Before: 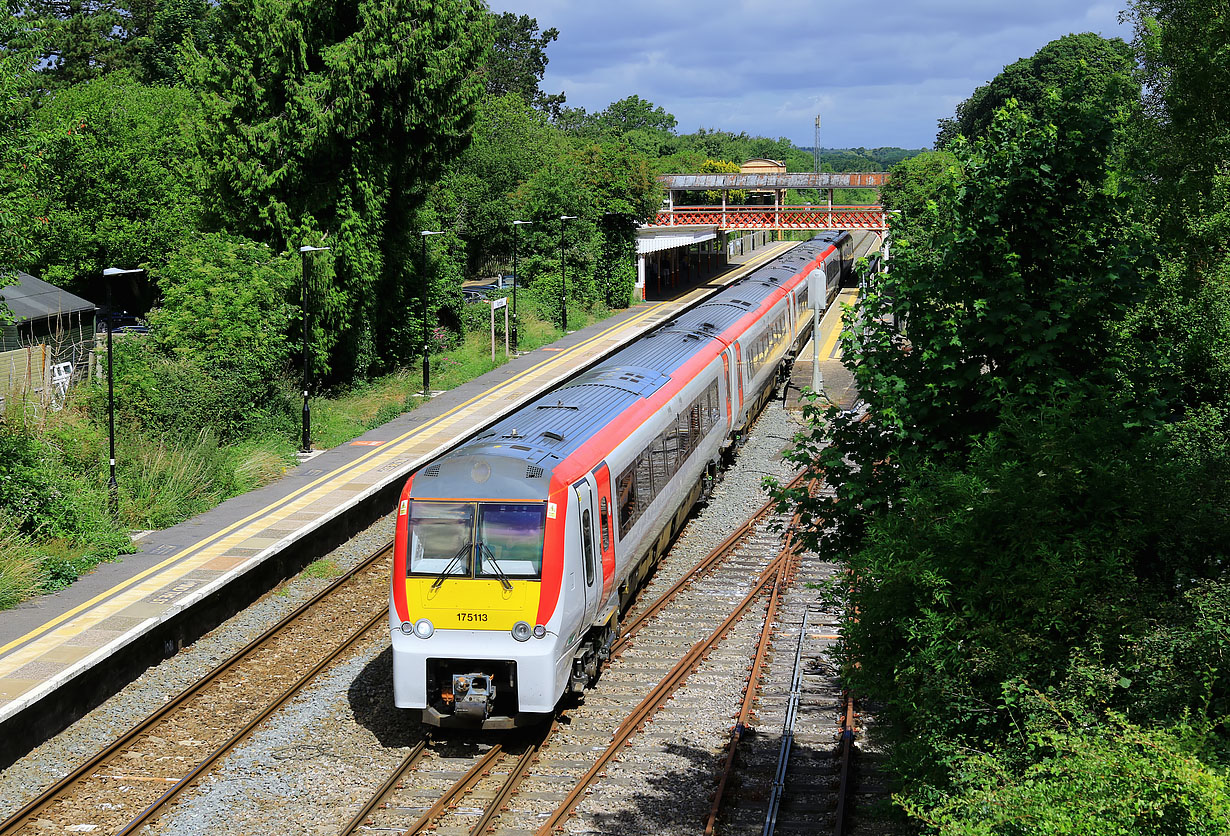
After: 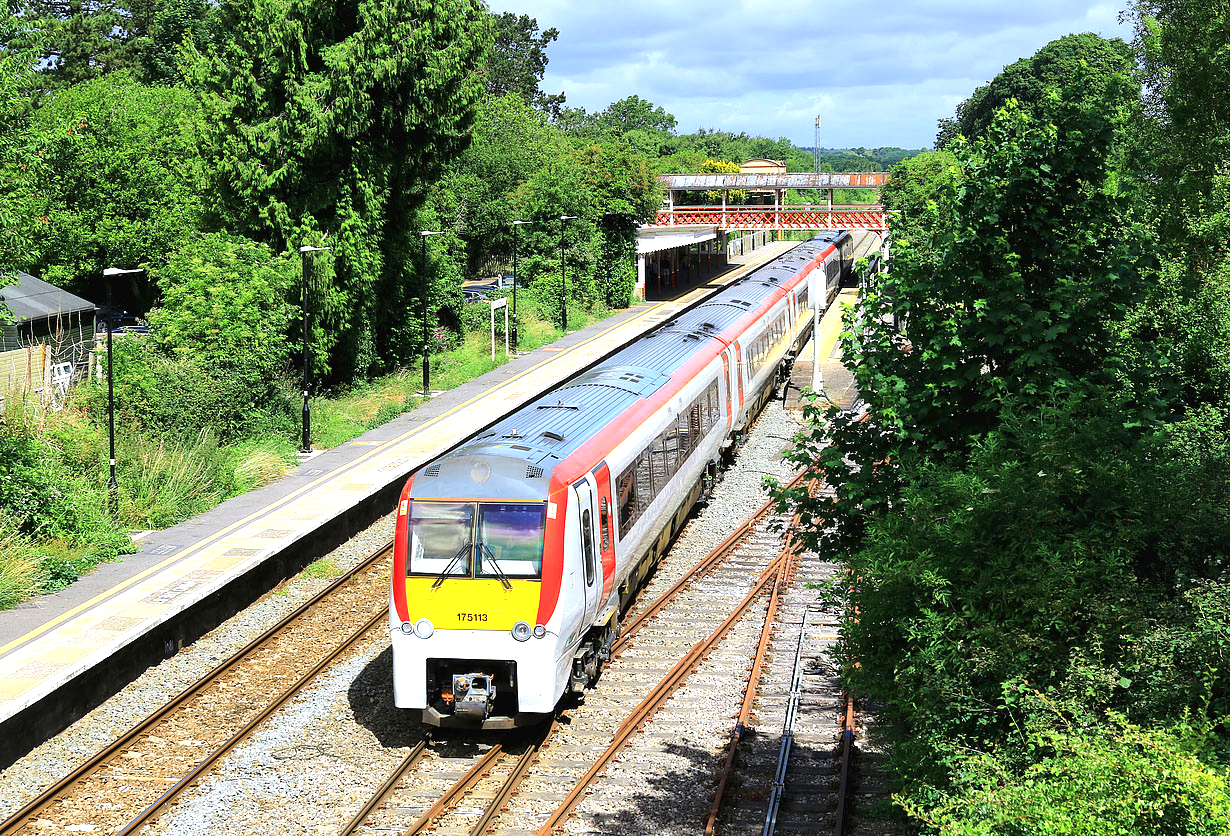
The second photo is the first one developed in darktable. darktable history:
shadows and highlights: shadows 37.27, highlights -28.18, soften with gaussian
exposure: exposure 0.95 EV, compensate highlight preservation false
tone equalizer: on, module defaults
